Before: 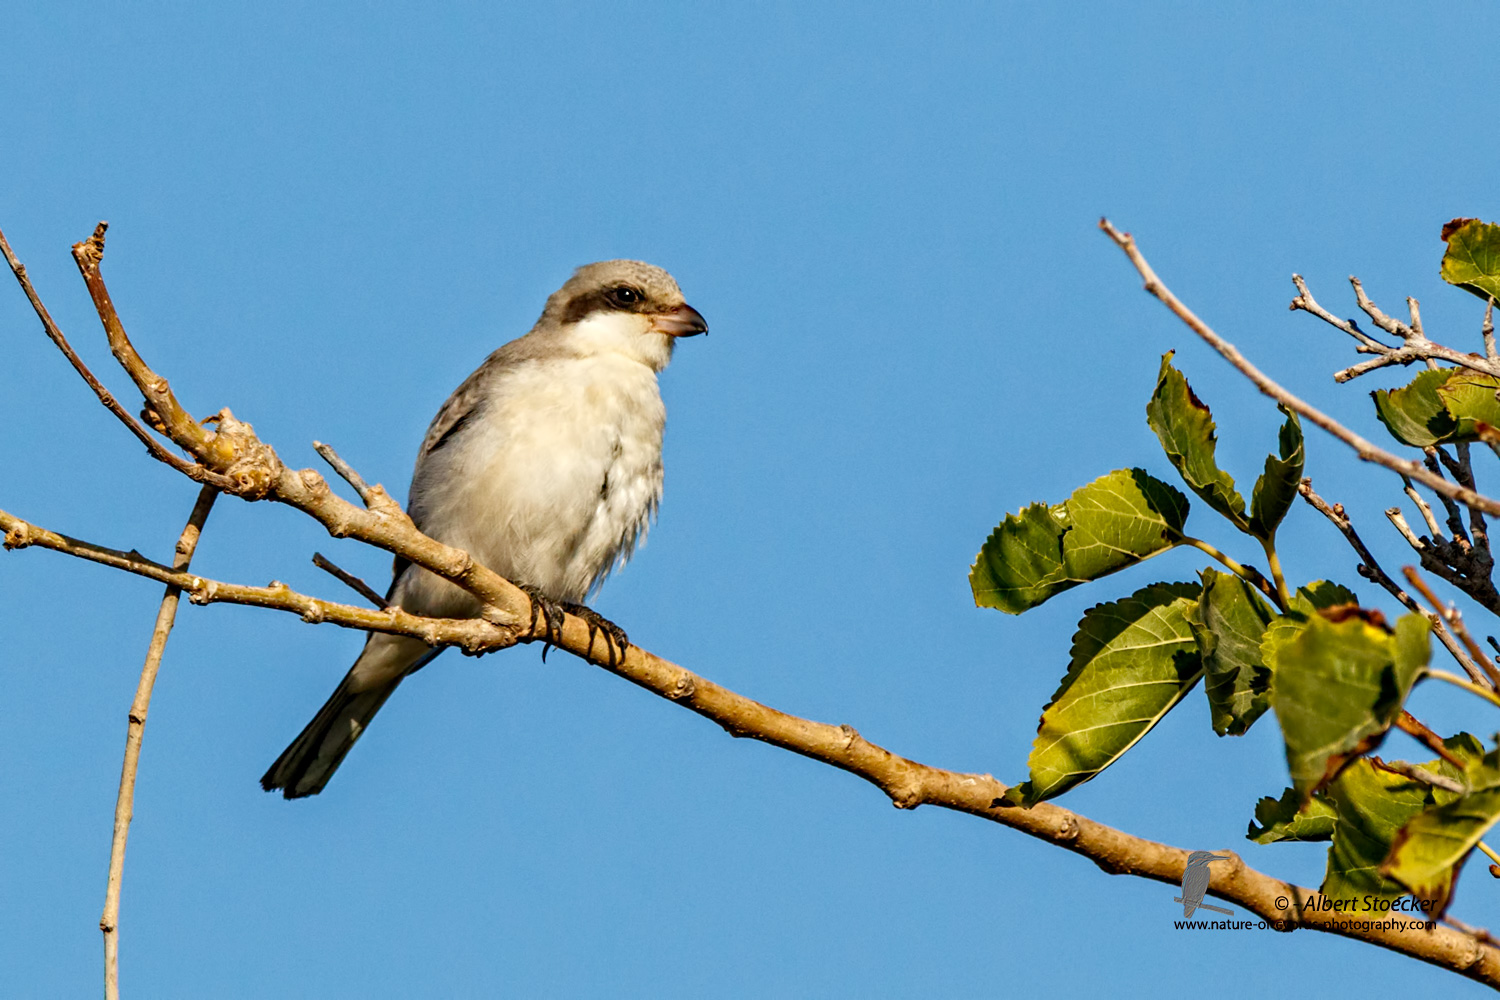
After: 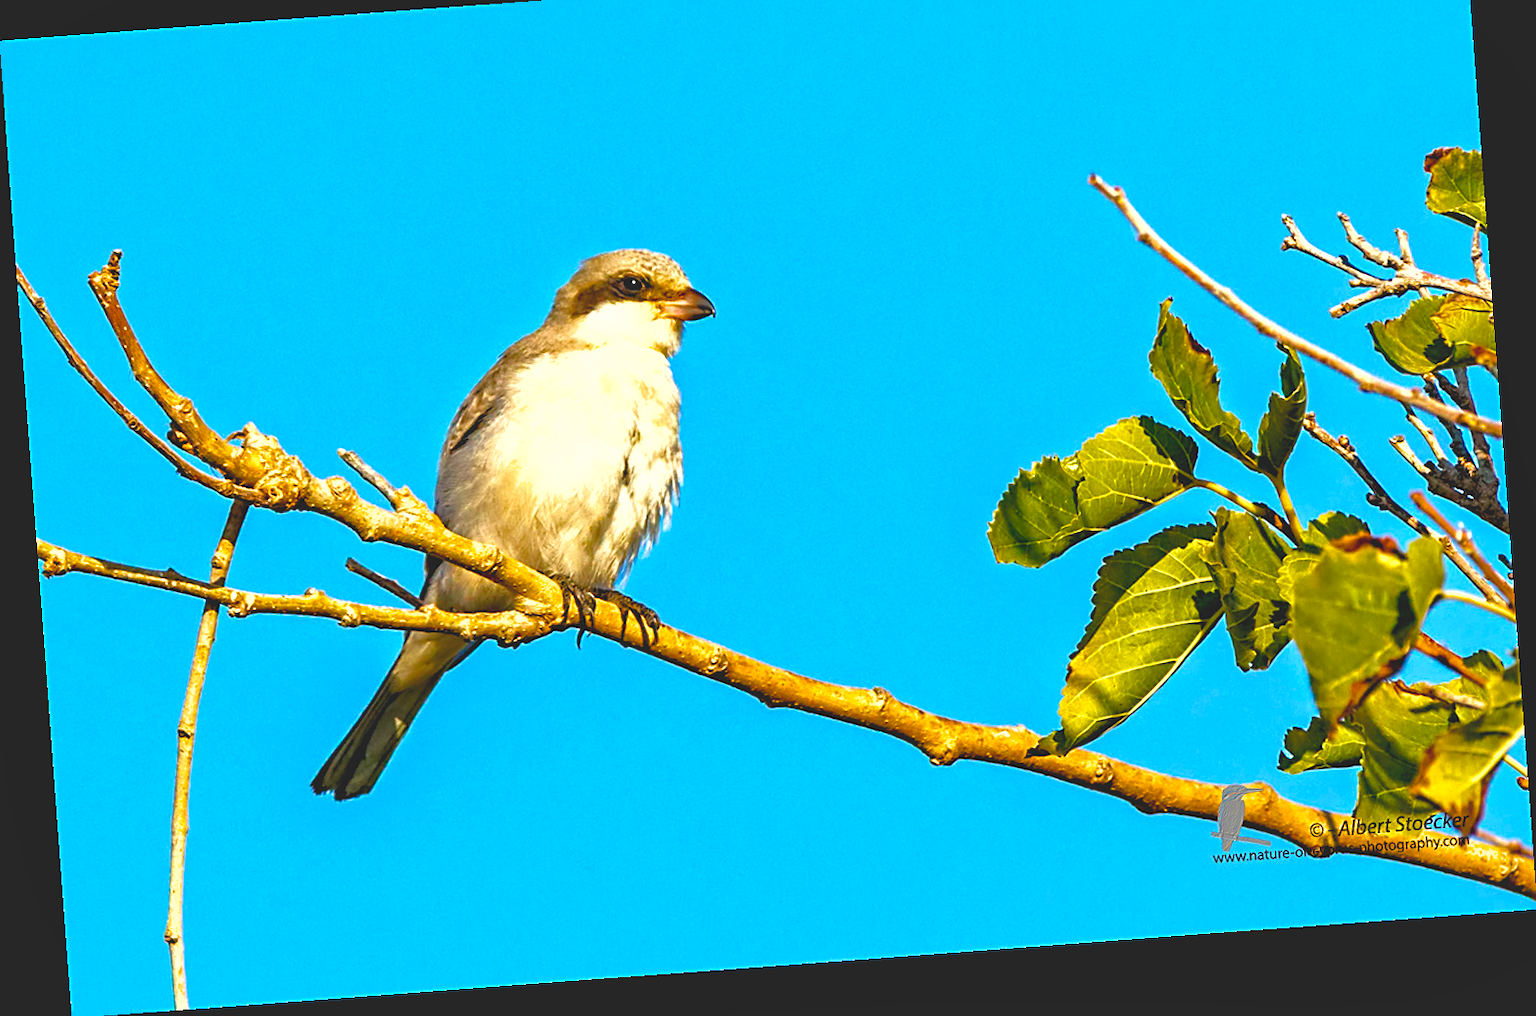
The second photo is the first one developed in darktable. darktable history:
color balance rgb: linear chroma grading › global chroma 15%, perceptual saturation grading › global saturation 30%
sharpen: on, module defaults
rotate and perspective: rotation -4.25°, automatic cropping off
shadows and highlights: on, module defaults
exposure: exposure 1.137 EV, compensate highlight preservation false
contrast brightness saturation: contrast -0.15, brightness 0.05, saturation -0.12
crop and rotate: top 6.25%
